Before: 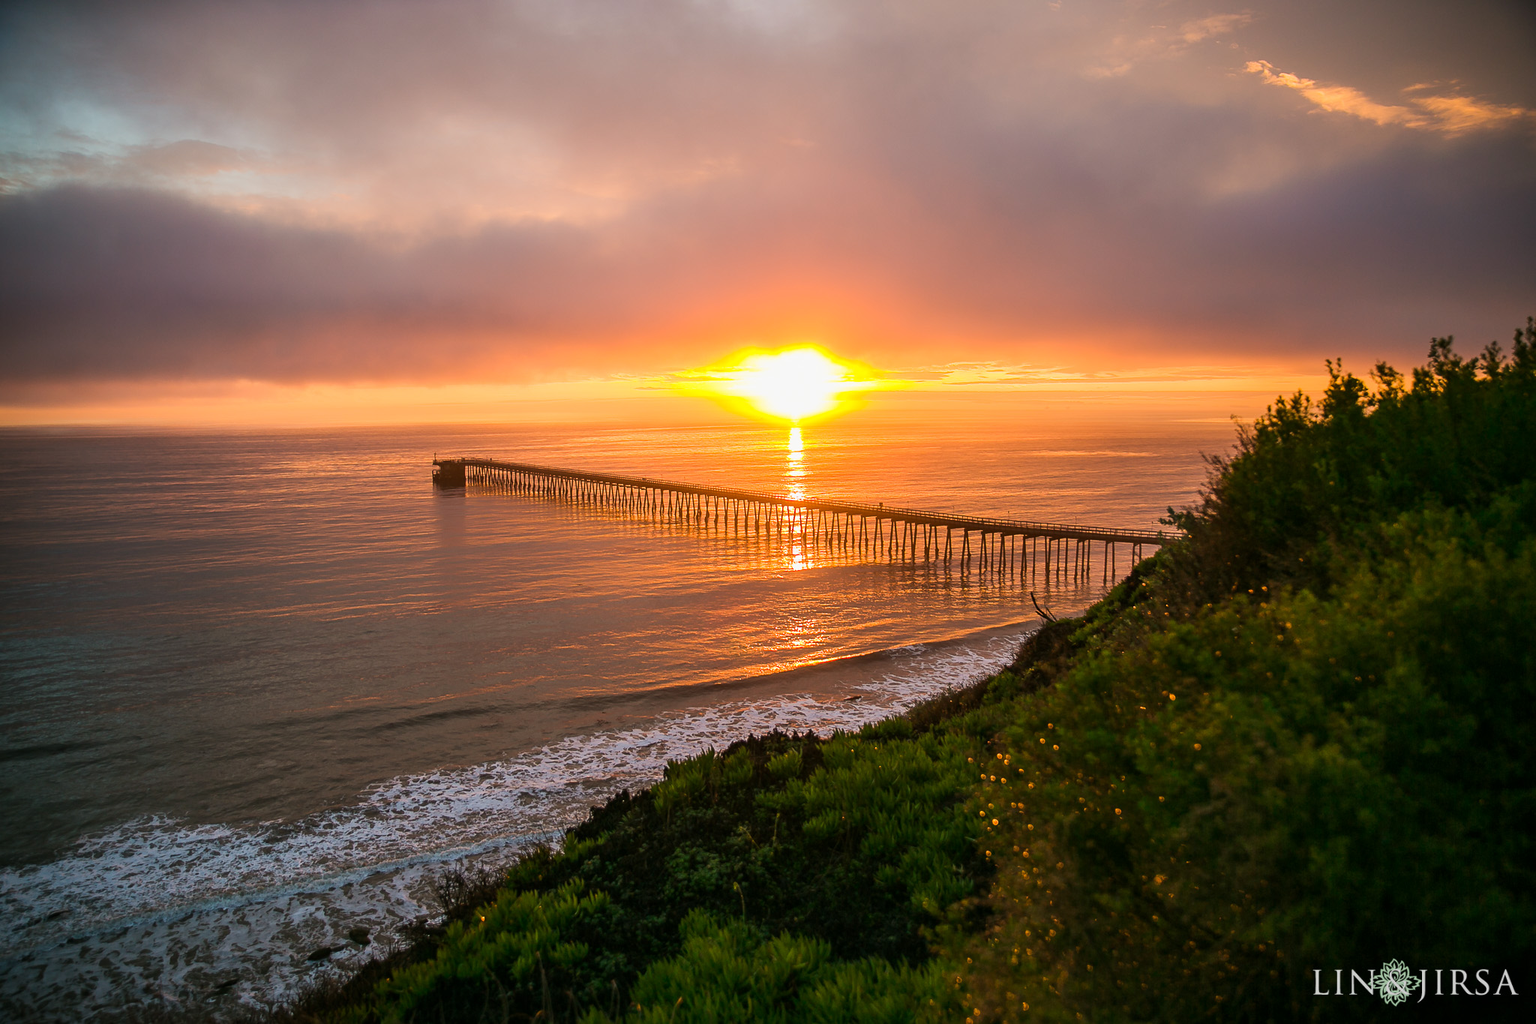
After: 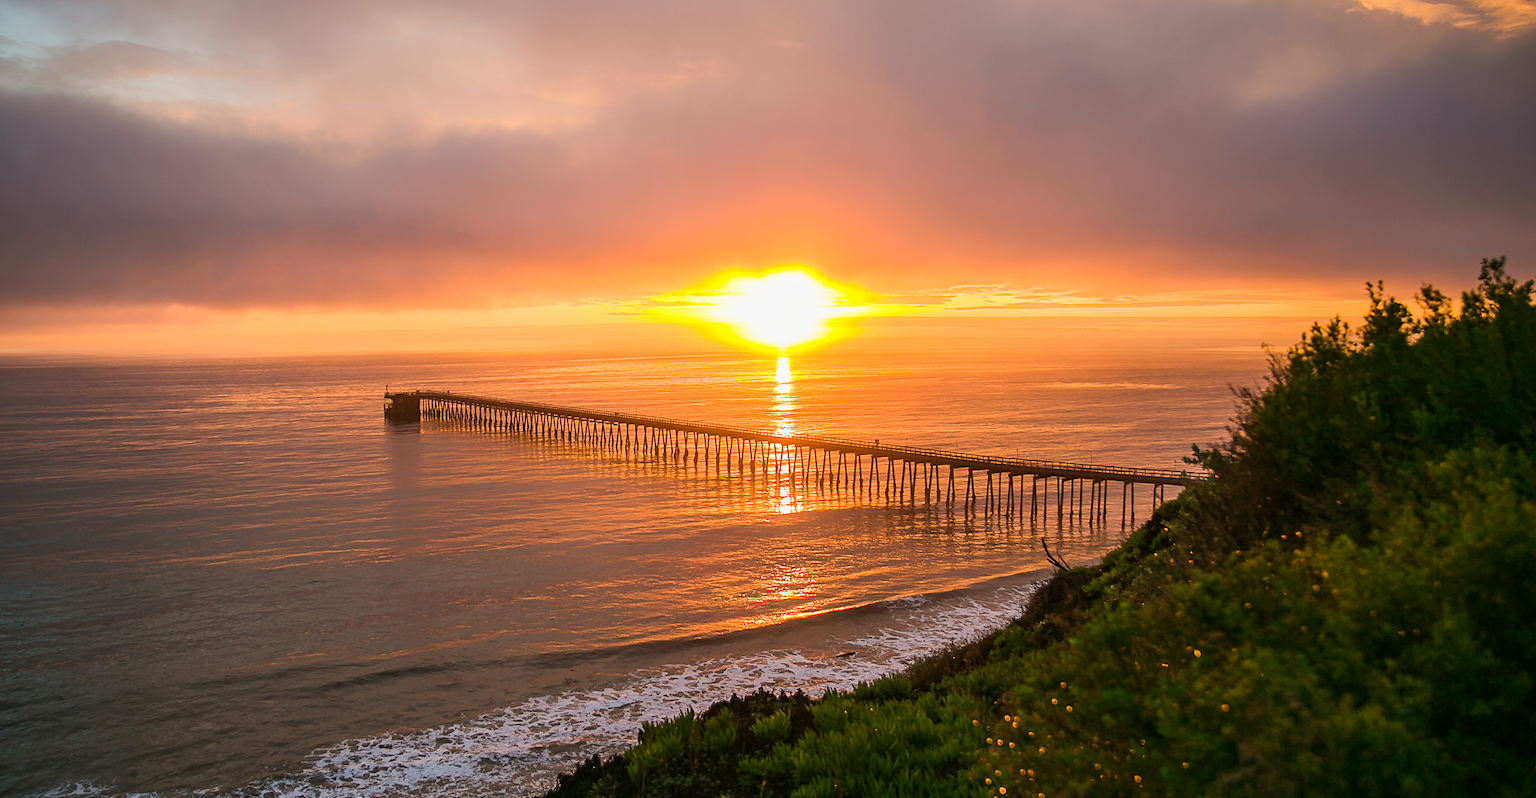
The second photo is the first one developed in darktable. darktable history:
crop: left 5.444%, top 10.08%, right 3.546%, bottom 18.927%
